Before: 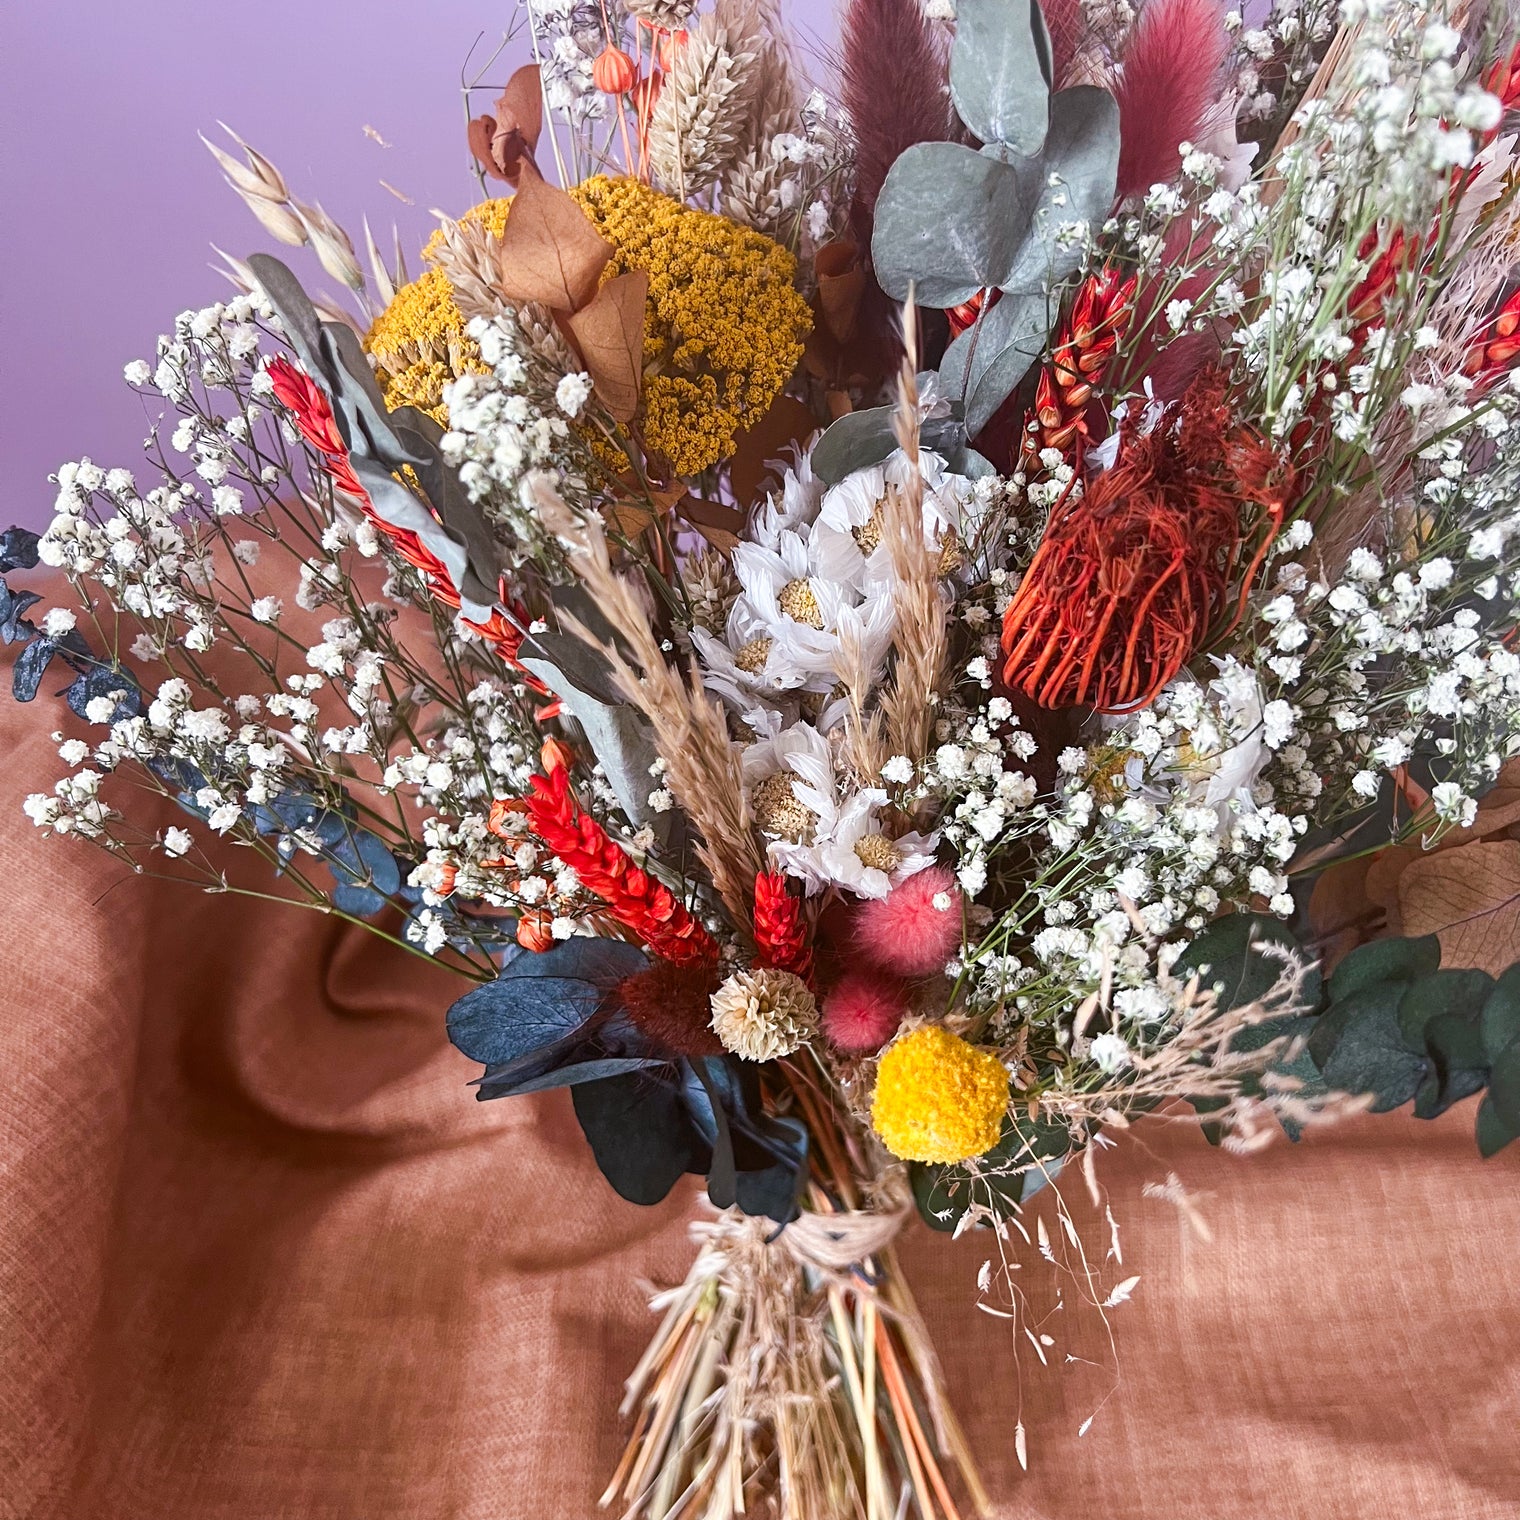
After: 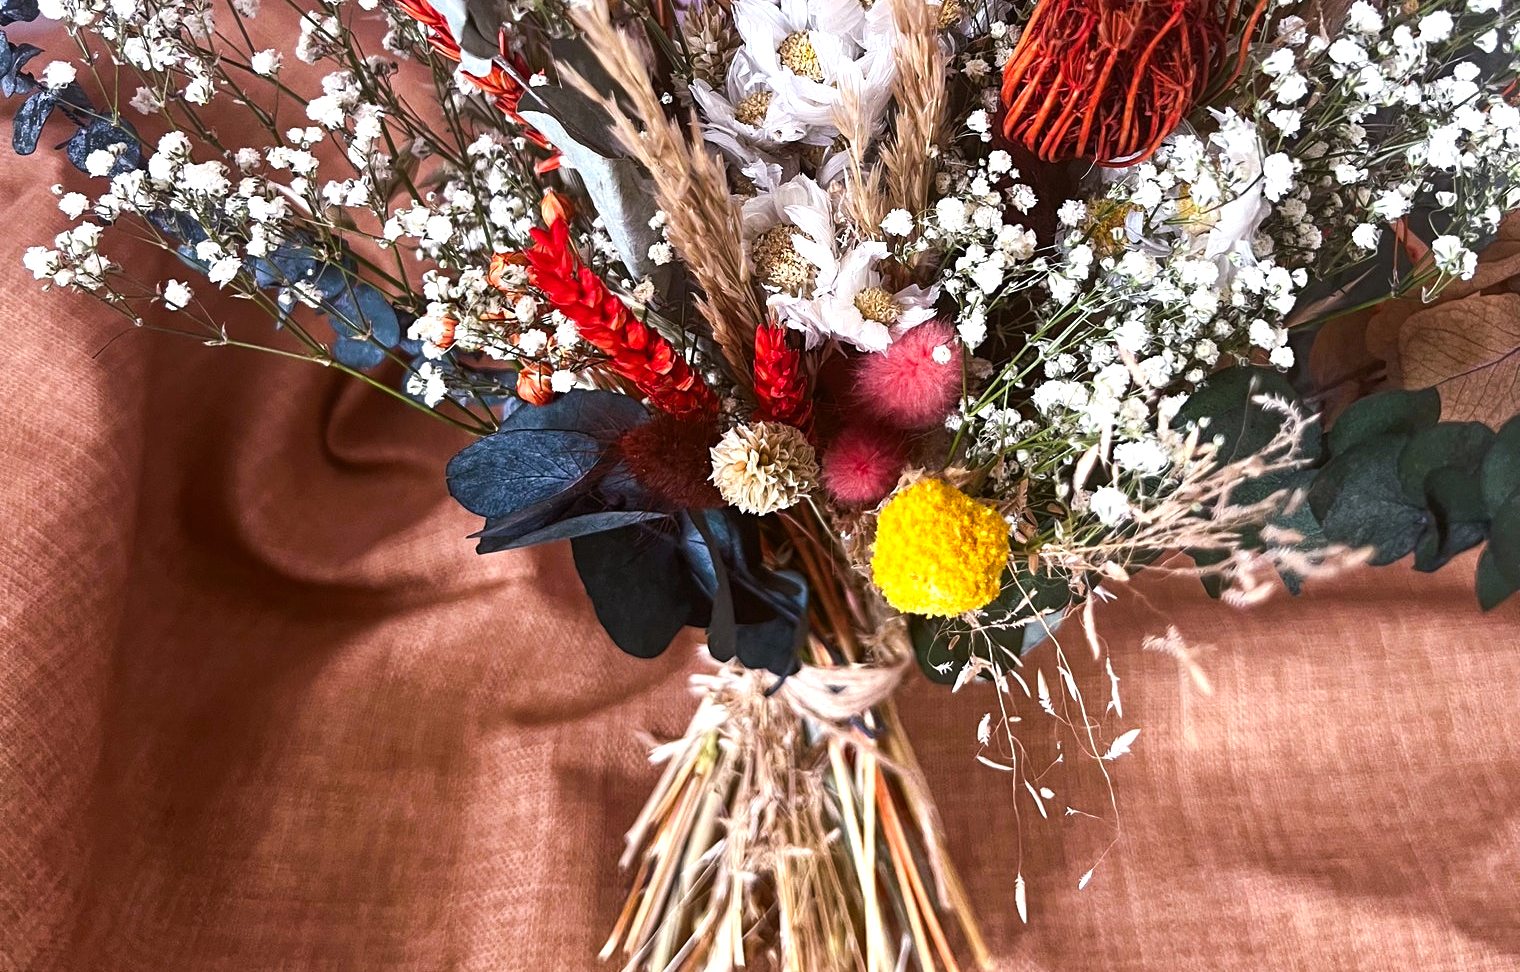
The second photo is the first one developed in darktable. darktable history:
crop and rotate: top 36.039%
color balance rgb: perceptual saturation grading › global saturation 9.956%, perceptual brilliance grading › global brilliance 14.746%, perceptual brilliance grading › shadows -34.795%
